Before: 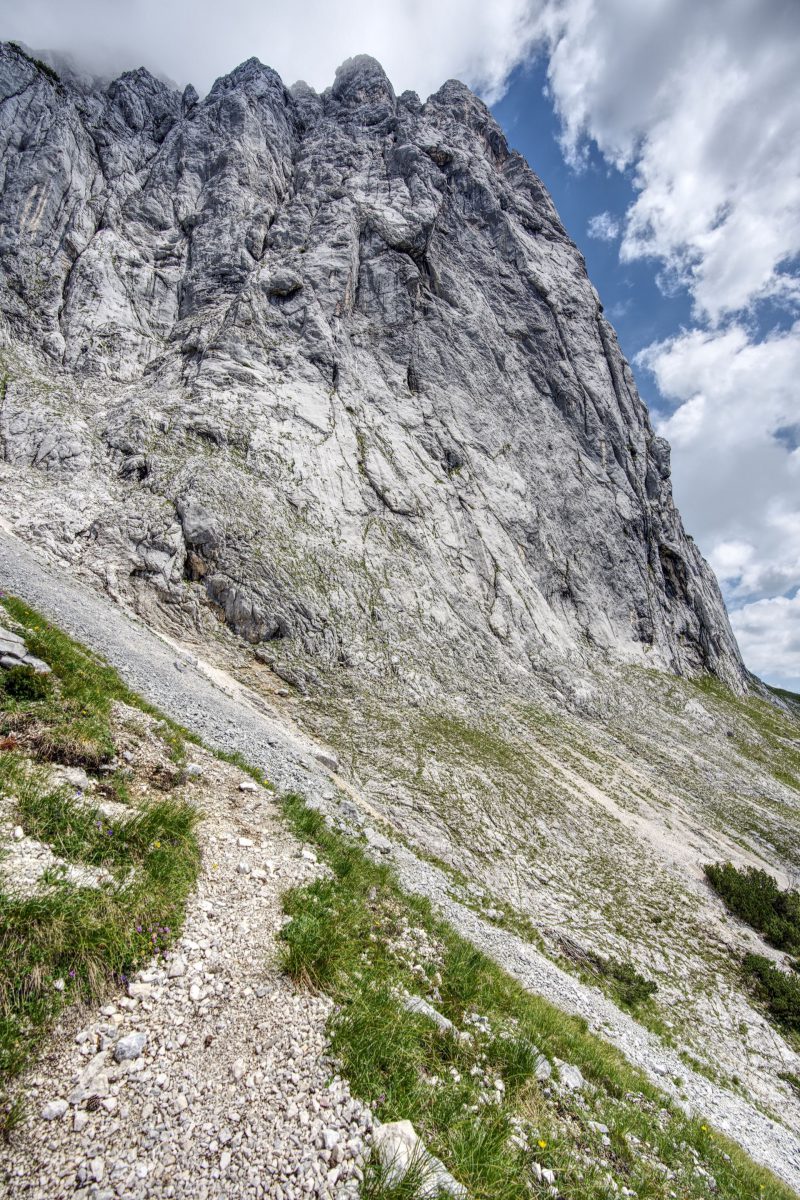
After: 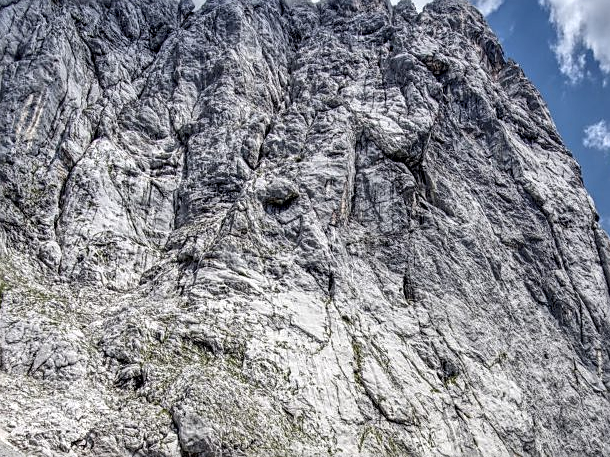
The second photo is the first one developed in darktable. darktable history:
crop: left 0.579%, top 7.627%, right 23.167%, bottom 54.275%
sharpen: on, module defaults
local contrast: highlights 83%, shadows 81%
